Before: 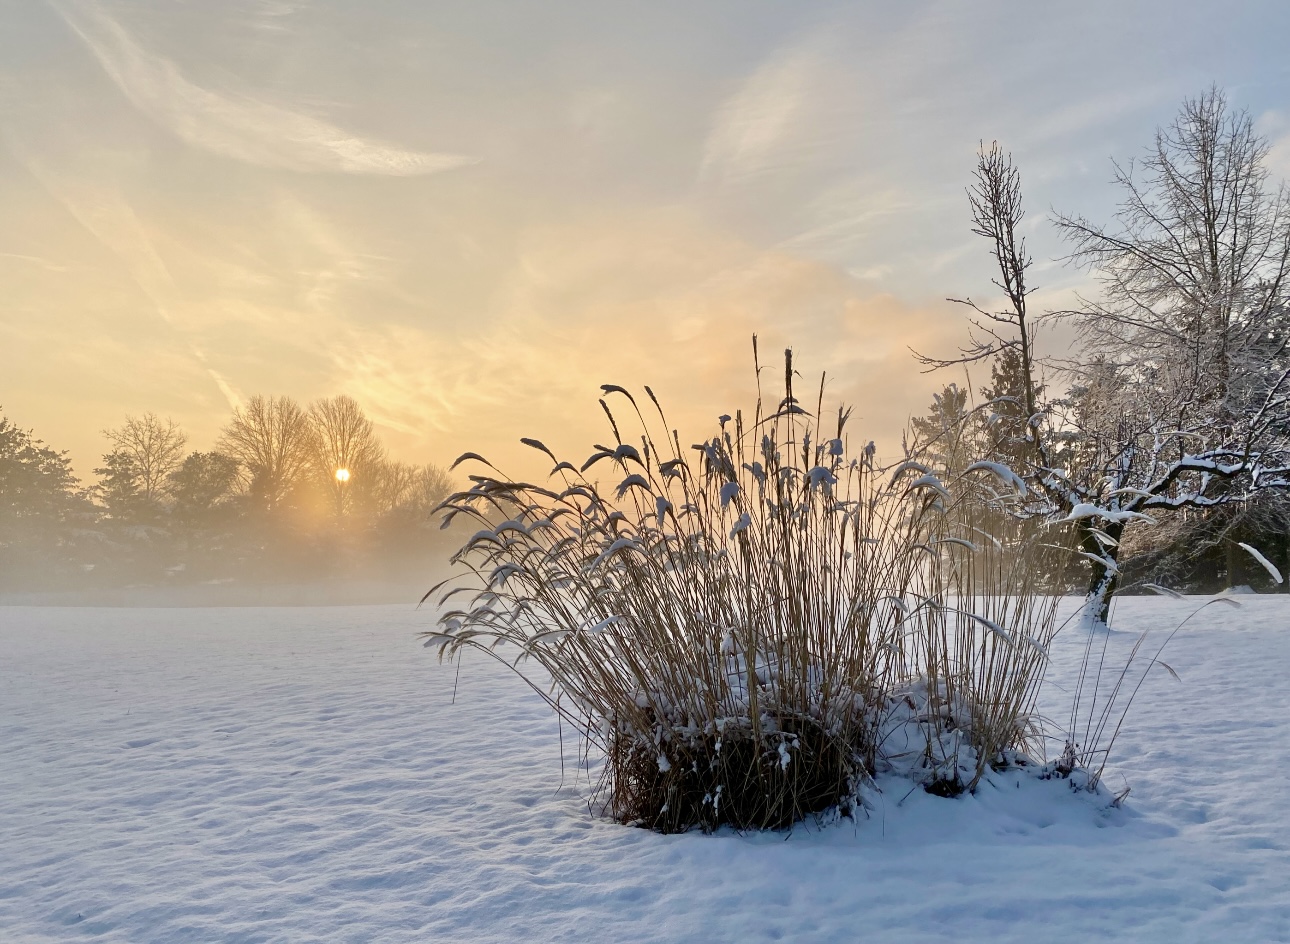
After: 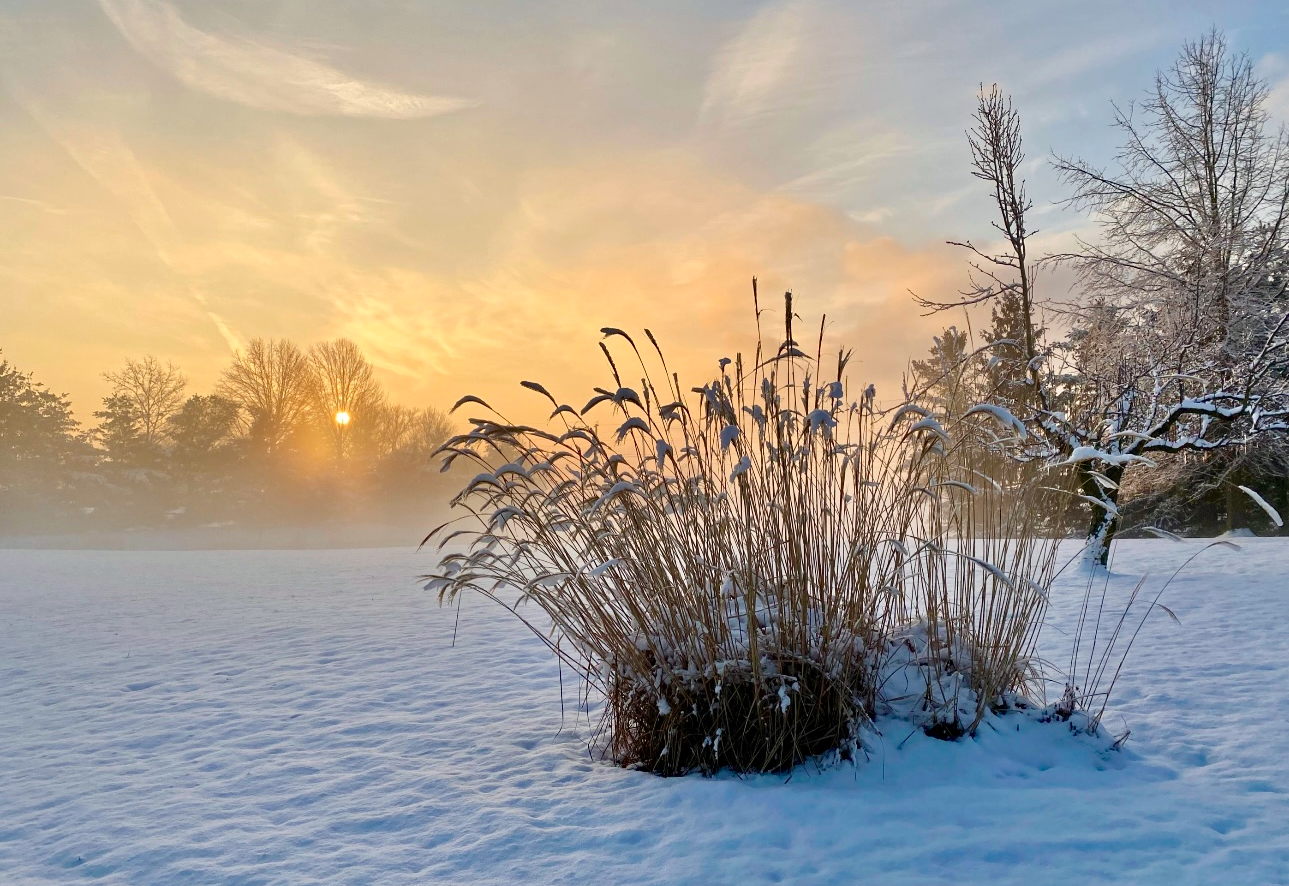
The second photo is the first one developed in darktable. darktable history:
crop and rotate: top 6.042%
contrast brightness saturation: saturation 0.099
haze removal: adaptive false
